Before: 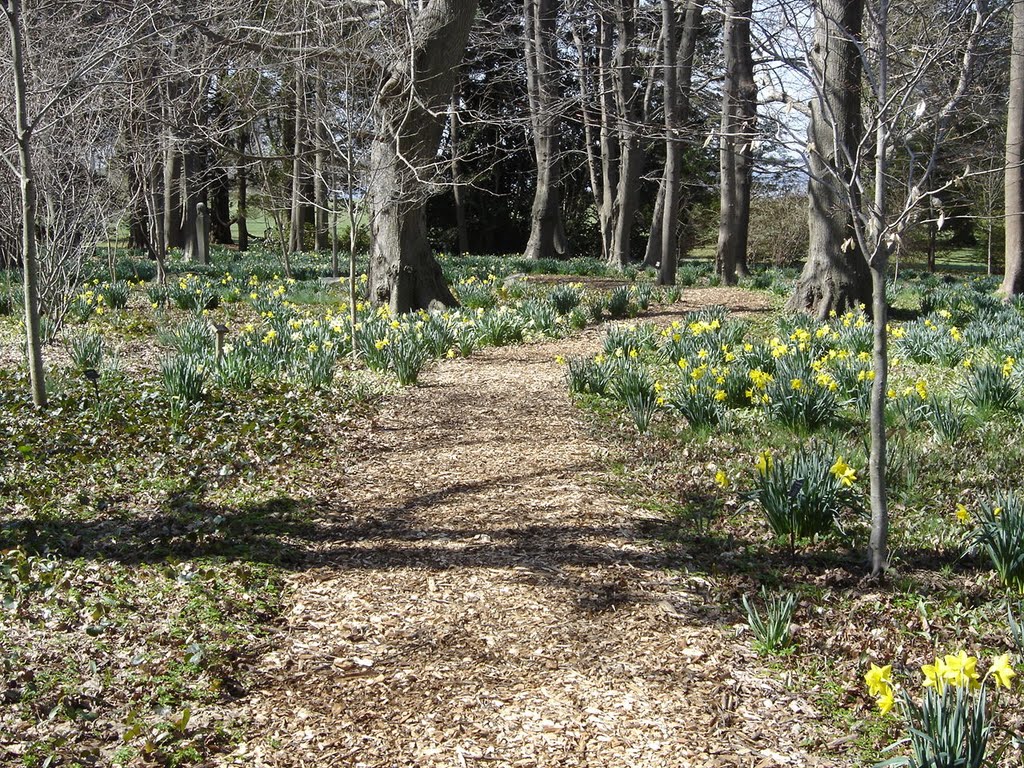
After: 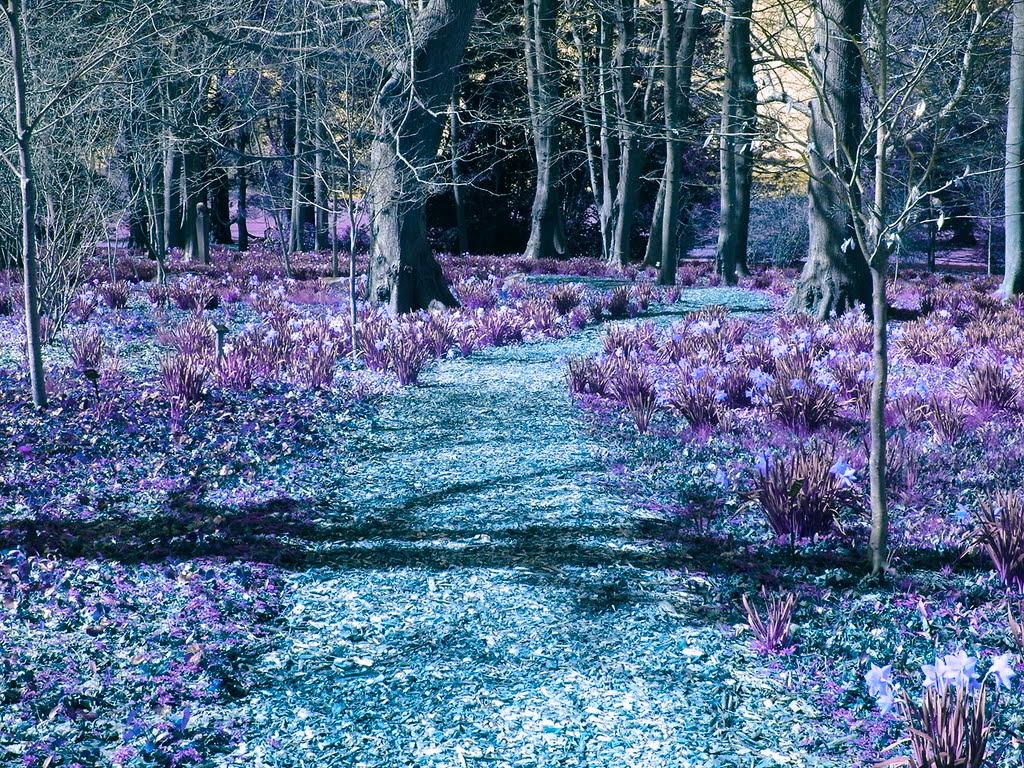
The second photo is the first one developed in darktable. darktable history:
color balance rgb: shadows lift › luminance -28.761%, shadows lift › chroma 10.096%, shadows lift › hue 232.17°, perceptual saturation grading › global saturation 19.747%, hue shift 179.11°, global vibrance 49.711%, contrast 0.959%
